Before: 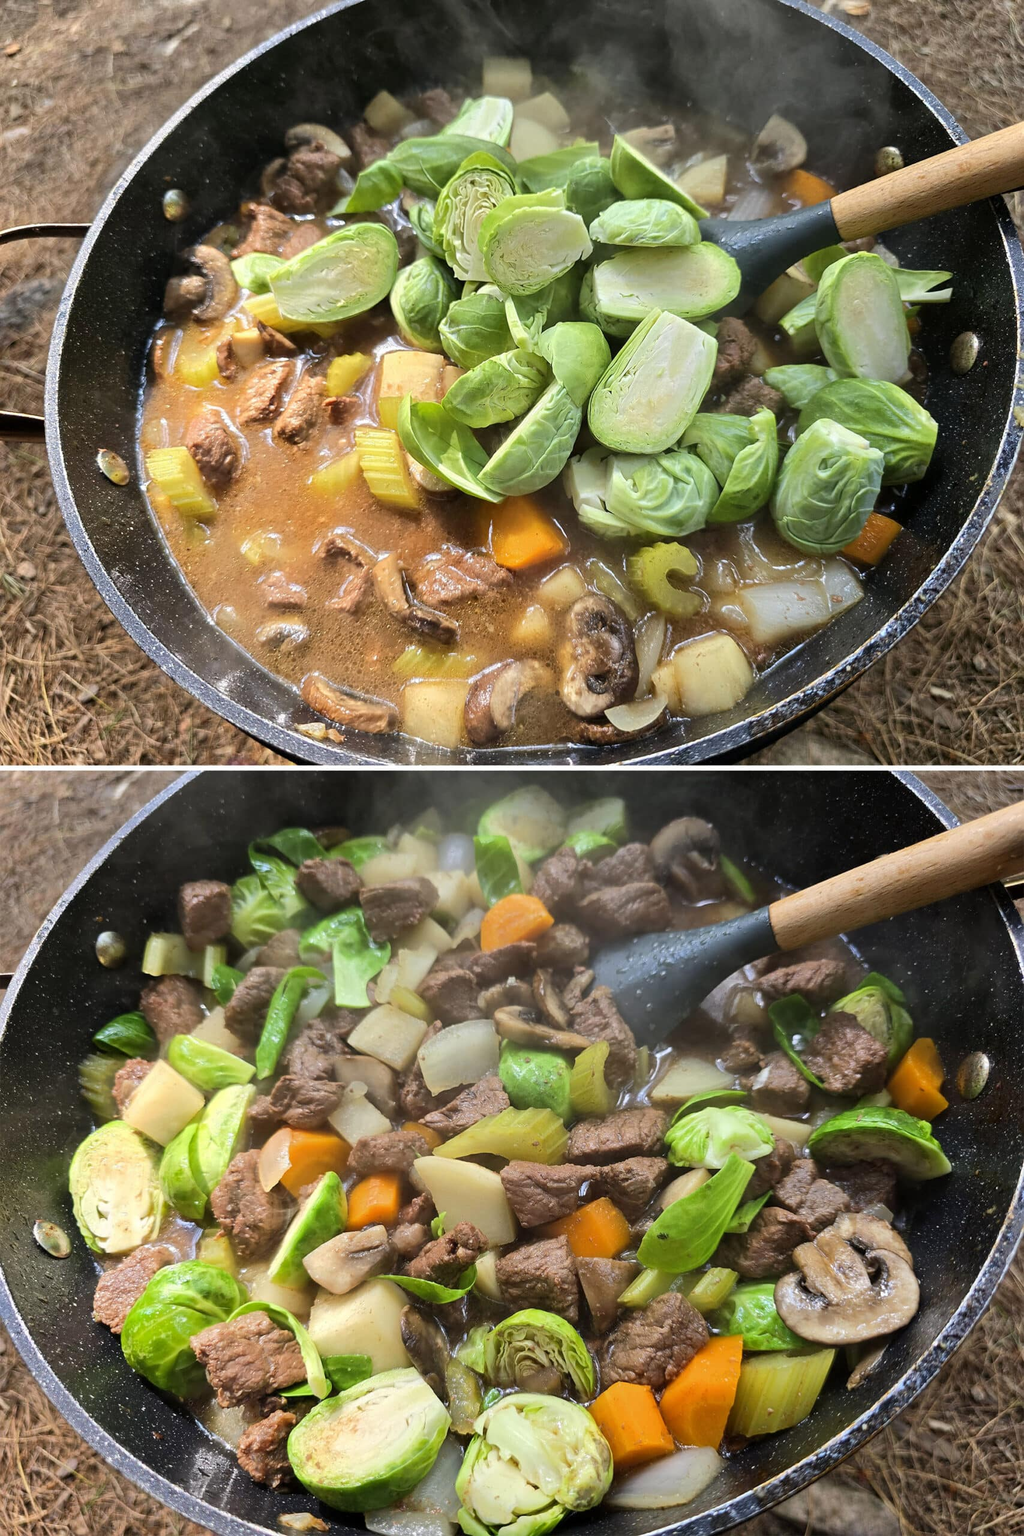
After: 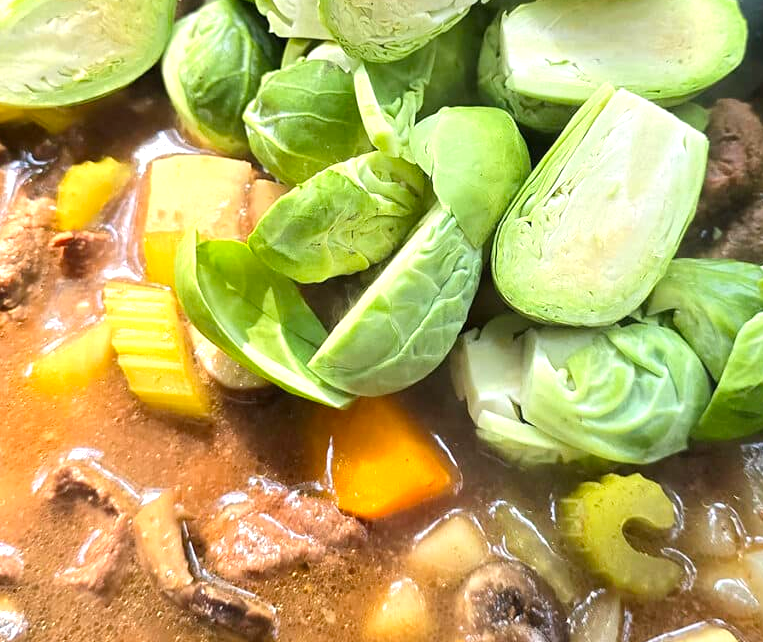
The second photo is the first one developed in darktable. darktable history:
contrast brightness saturation: contrast 0.07
exposure: exposure 0.559 EV, compensate highlight preservation false
crop: left 28.64%, top 16.832%, right 26.637%, bottom 58.055%
